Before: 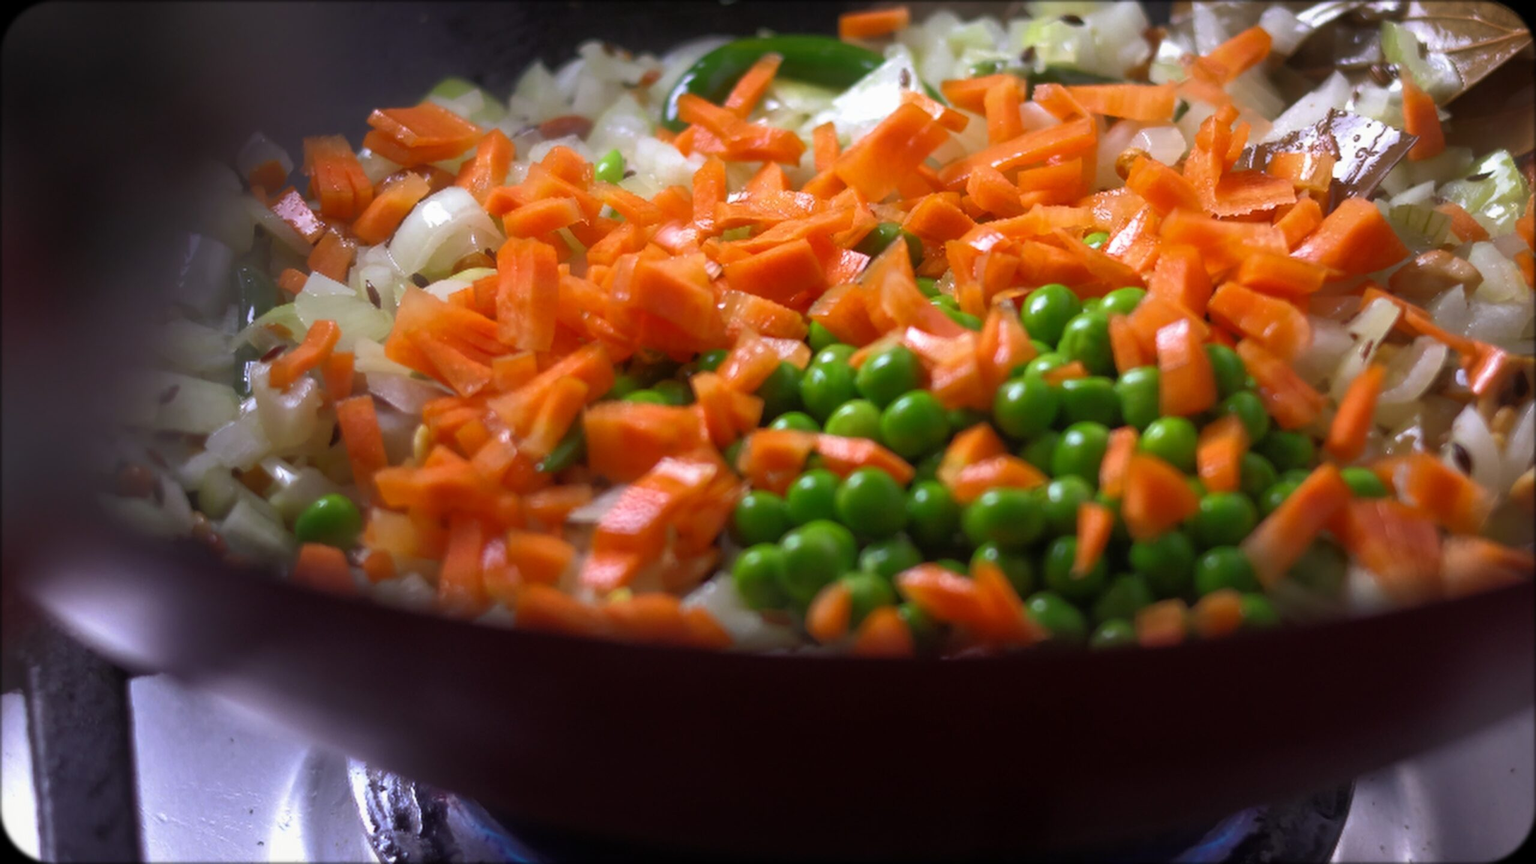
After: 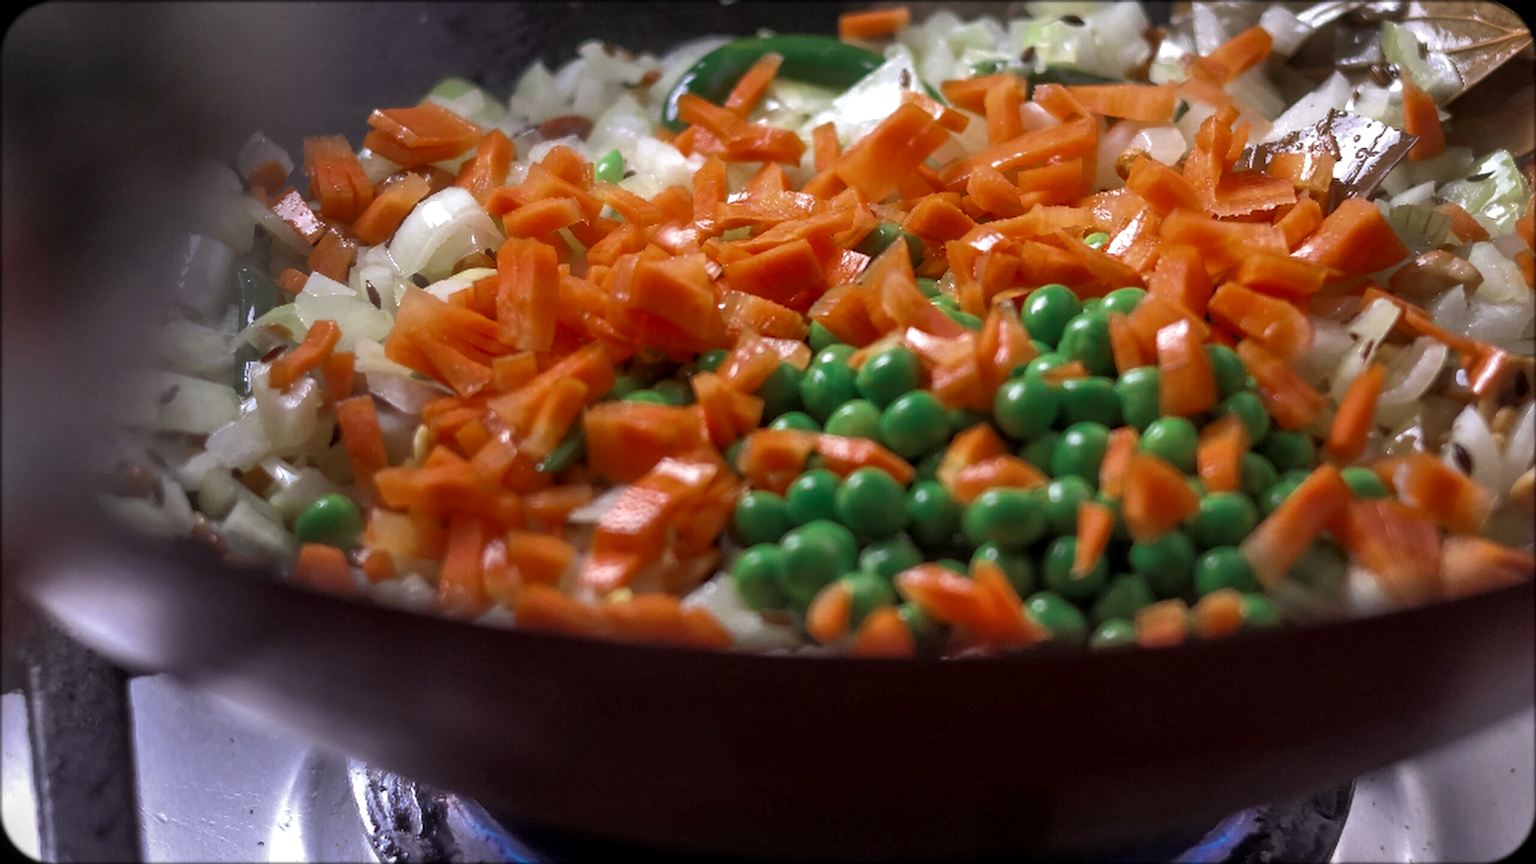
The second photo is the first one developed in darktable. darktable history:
color zones: curves: ch0 [(0, 0.5) (0.125, 0.4) (0.25, 0.5) (0.375, 0.4) (0.5, 0.4) (0.625, 0.35) (0.75, 0.35) (0.875, 0.5)]; ch1 [(0, 0.35) (0.125, 0.45) (0.25, 0.35) (0.375, 0.35) (0.5, 0.35) (0.625, 0.35) (0.75, 0.45) (0.875, 0.35)]; ch2 [(0, 0.6) (0.125, 0.5) (0.25, 0.5) (0.375, 0.6) (0.5, 0.6) (0.625, 0.5) (0.75, 0.5) (0.875, 0.5)]
sharpen: on, module defaults
shadows and highlights: highlights 70.7, soften with gaussian
local contrast: detail 130%
